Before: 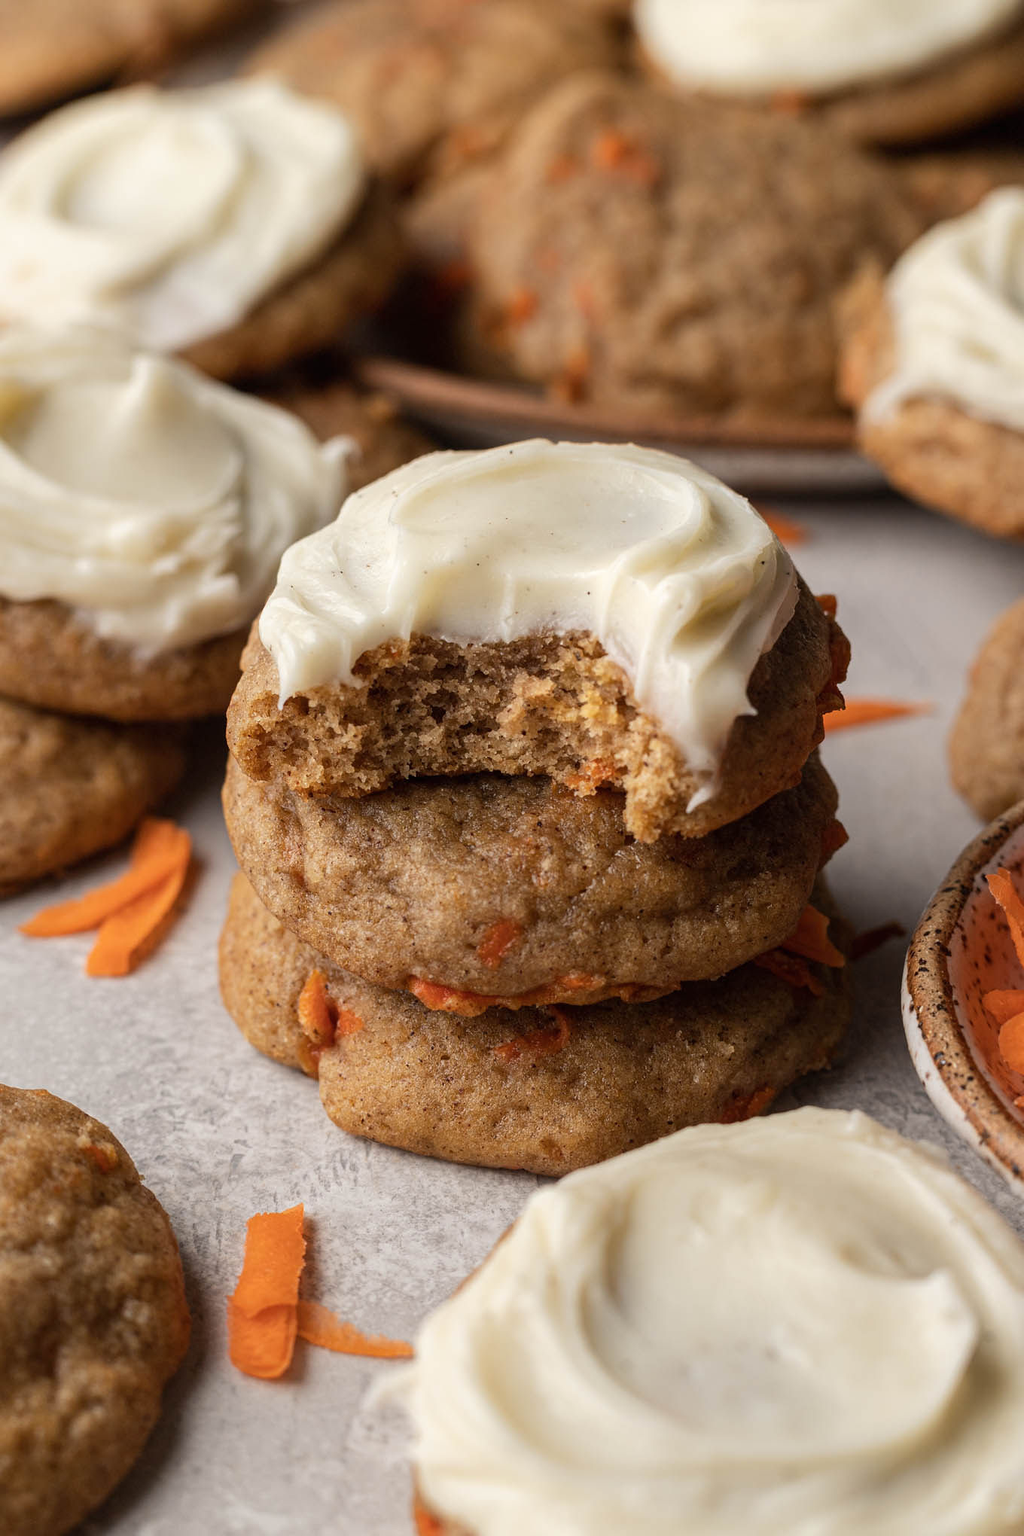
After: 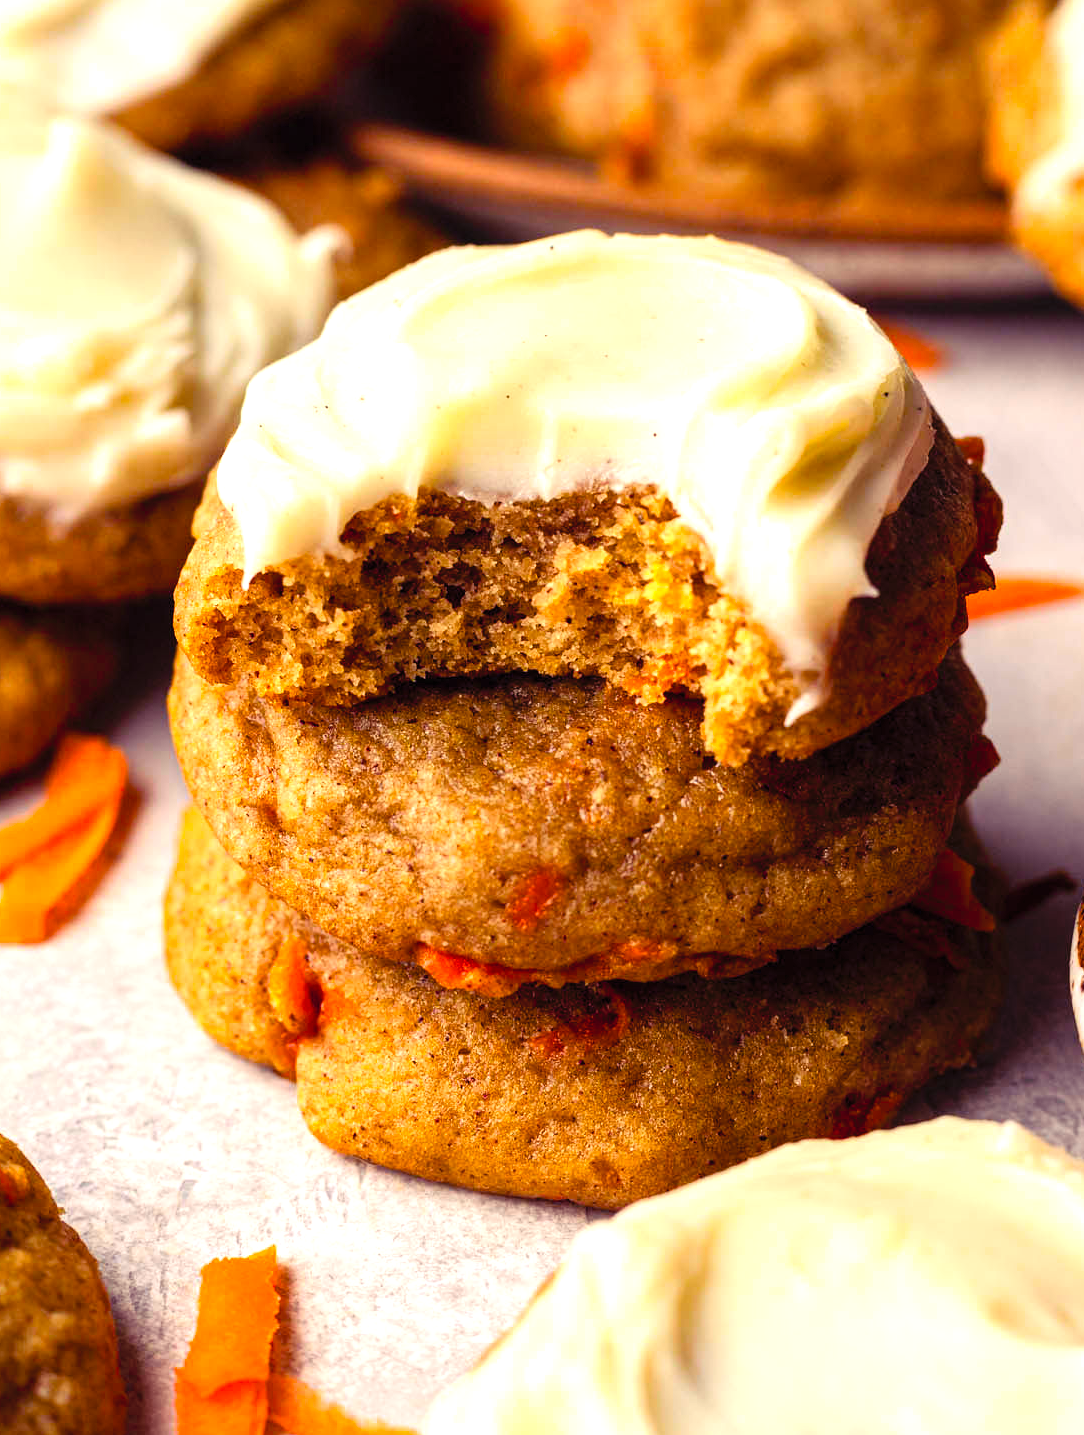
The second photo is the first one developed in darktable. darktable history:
color balance rgb: shadows lift › luminance -21.374%, shadows lift › chroma 8.945%, shadows lift › hue 286.17°, linear chroma grading › global chroma 0.42%, perceptual saturation grading › global saturation 34.868%, perceptual saturation grading › highlights -29.862%, perceptual saturation grading › shadows 34.818%, perceptual brilliance grading › global brilliance 15.343%, perceptual brilliance grading › shadows -35.804%, global vibrance 20%
contrast brightness saturation: contrast 0.068, brightness 0.177, saturation 0.417
crop: left 9.382%, top 17.321%, right 10.898%, bottom 12.311%
tone equalizer: -8 EV -0.391 EV, -7 EV -0.374 EV, -6 EV -0.32 EV, -5 EV -0.254 EV, -3 EV 0.248 EV, -2 EV 0.349 EV, -1 EV 0.374 EV, +0 EV 0.405 EV
